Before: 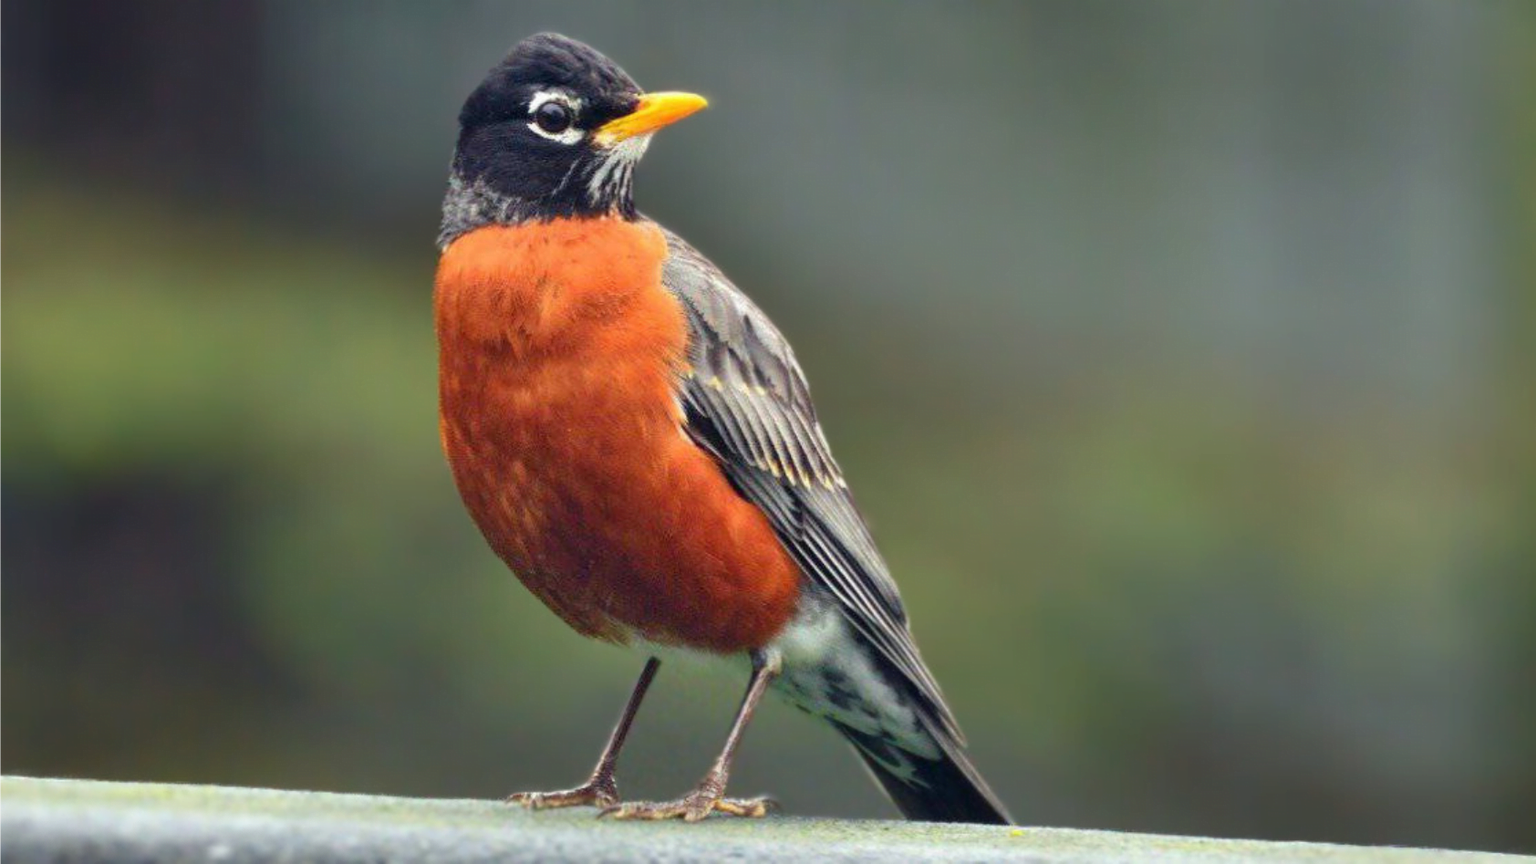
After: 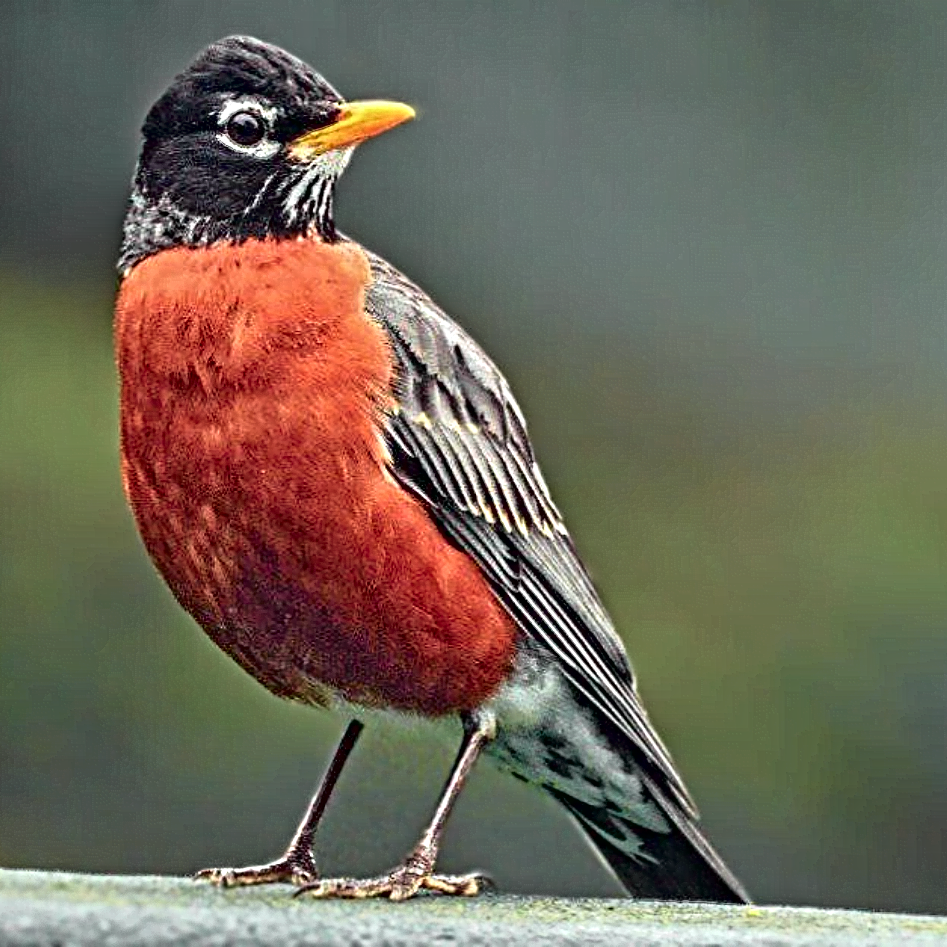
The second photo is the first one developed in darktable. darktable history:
tone curve: curves: ch0 [(0, 0) (0.058, 0.027) (0.214, 0.183) (0.304, 0.288) (0.561, 0.554) (0.687, 0.677) (0.768, 0.768) (0.858, 0.861) (0.986, 0.957)]; ch1 [(0, 0) (0.172, 0.123) (0.312, 0.296) (0.437, 0.429) (0.471, 0.469) (0.502, 0.5) (0.513, 0.515) (0.583, 0.604) (0.631, 0.659) (0.703, 0.721) (0.889, 0.924) (1, 1)]; ch2 [(0, 0) (0.411, 0.424) (0.485, 0.497) (0.502, 0.5) (0.517, 0.511) (0.566, 0.573) (0.622, 0.613) (0.709, 0.677) (1, 1)], color space Lab, independent channels, preserve colors none
contrast equalizer: octaves 7, y [[0.406, 0.494, 0.589, 0.753, 0.877, 0.999], [0.5 ×6], [0.5 ×6], [0 ×6], [0 ×6]]
crop: left 21.496%, right 22.254%
